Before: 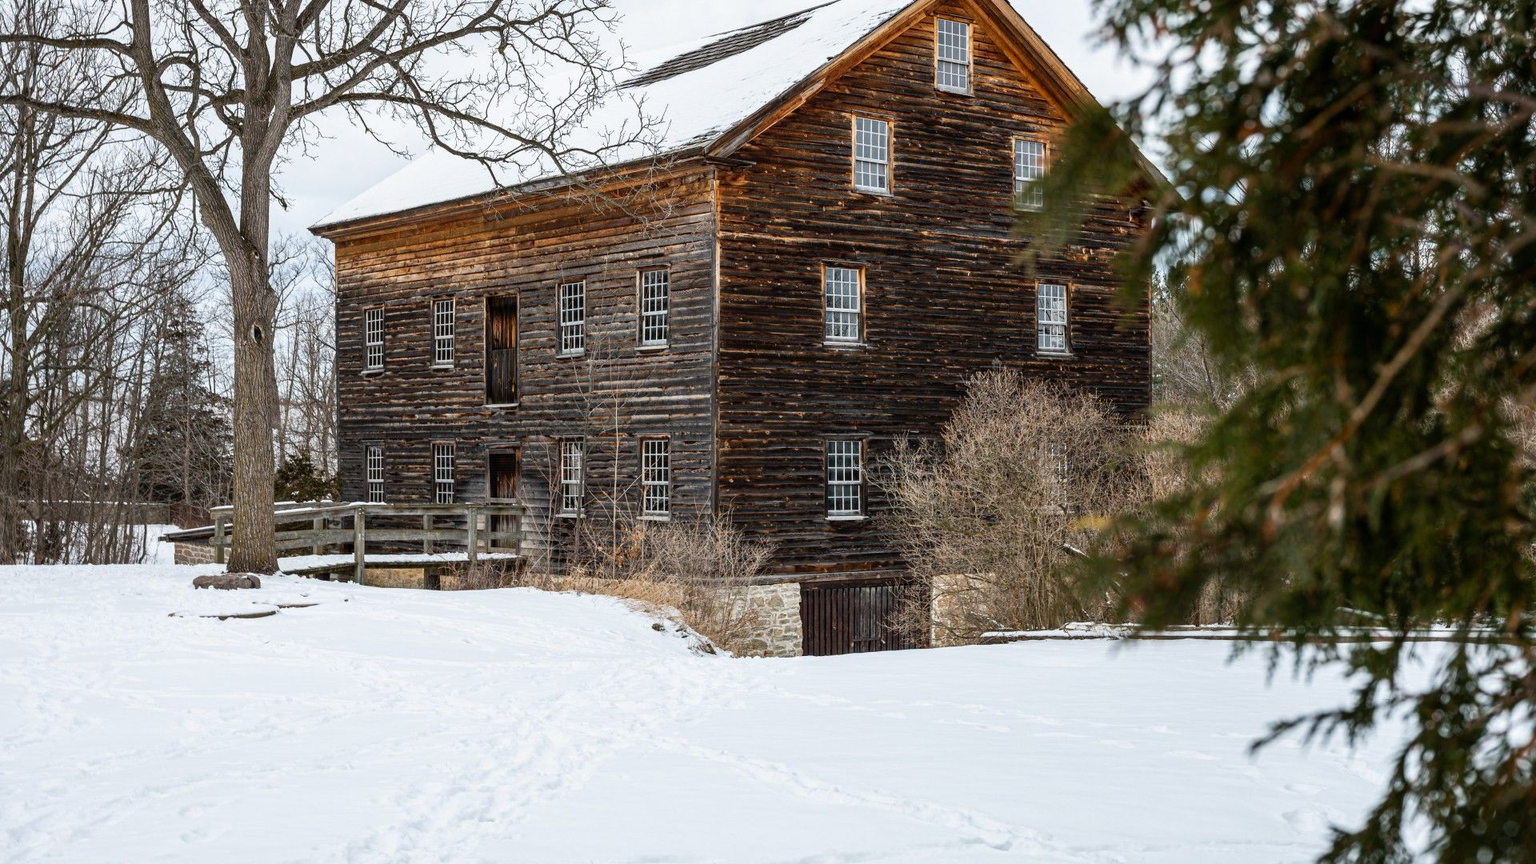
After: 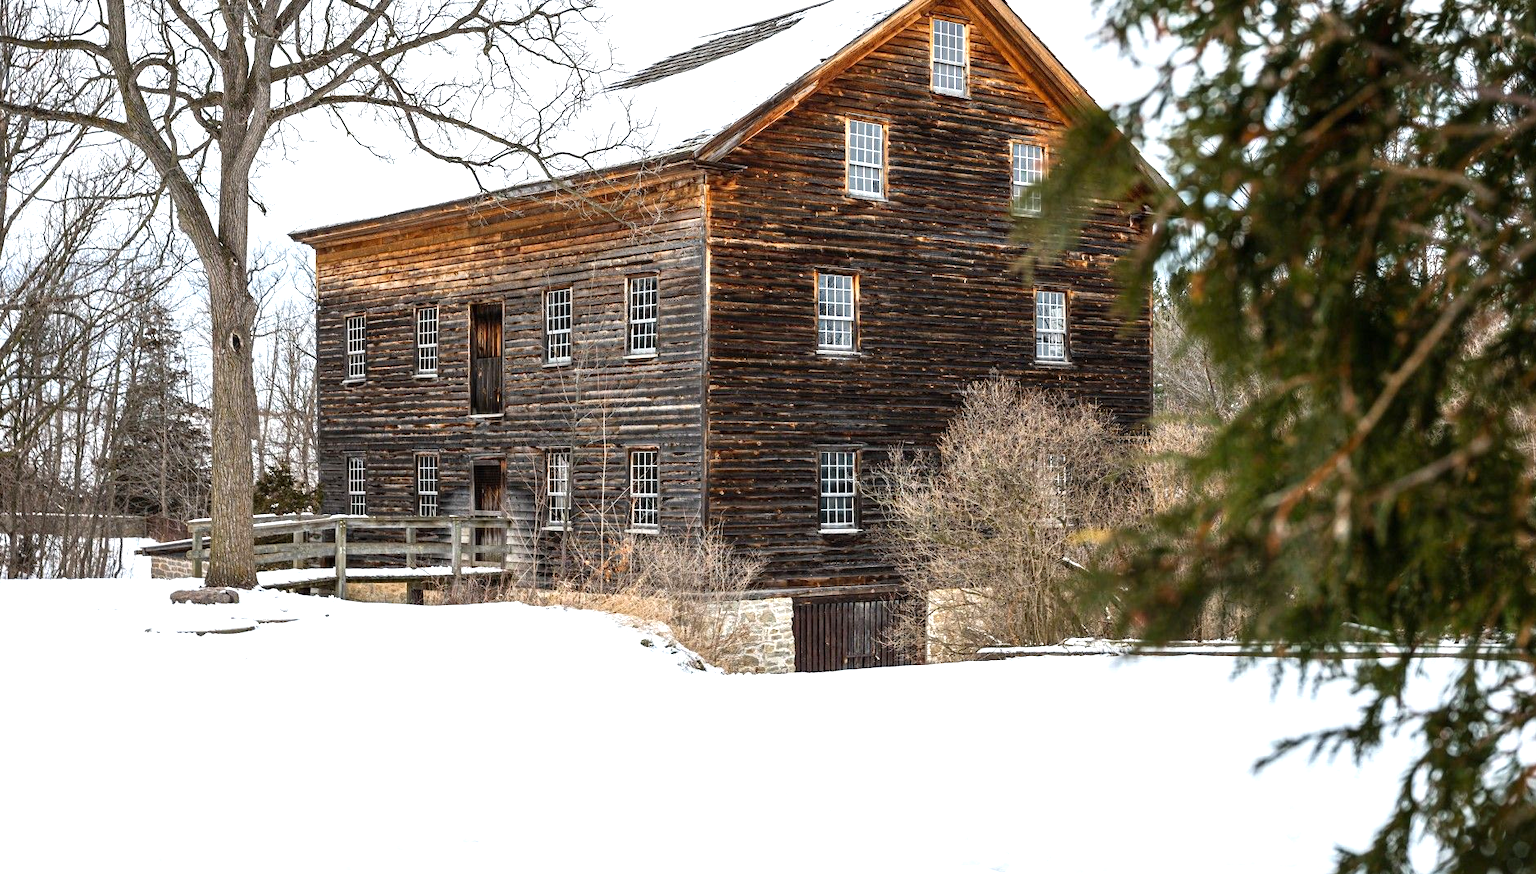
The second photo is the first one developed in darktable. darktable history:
crop and rotate: left 1.774%, right 0.633%, bottom 1.28%
exposure: black level correction 0, exposure 0.7 EV, compensate exposure bias true, compensate highlight preservation false
